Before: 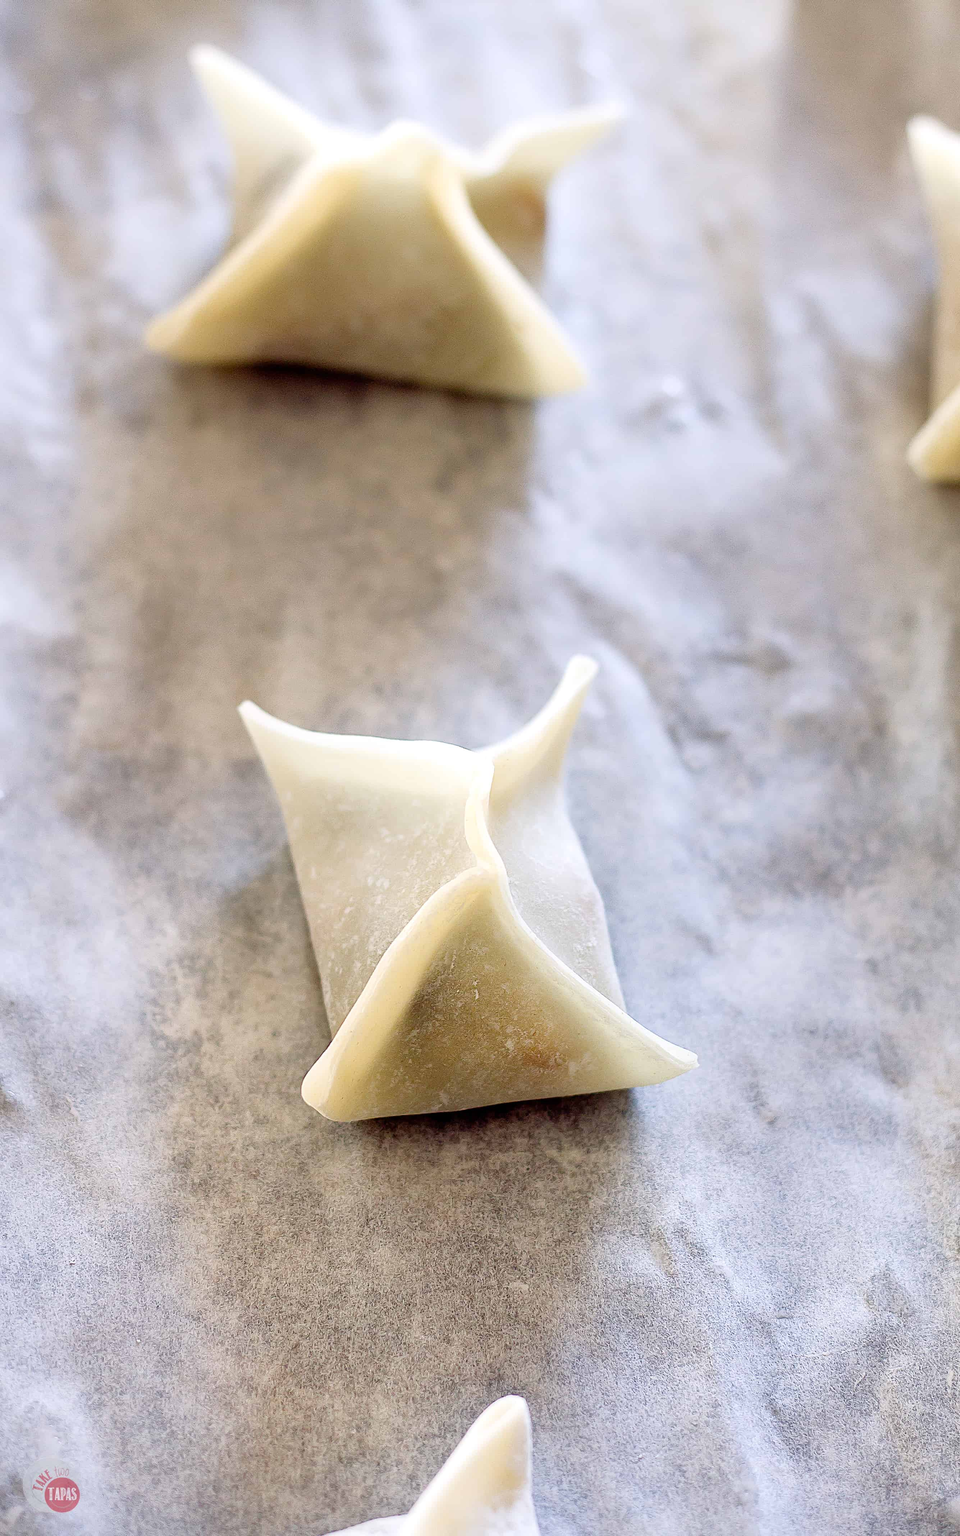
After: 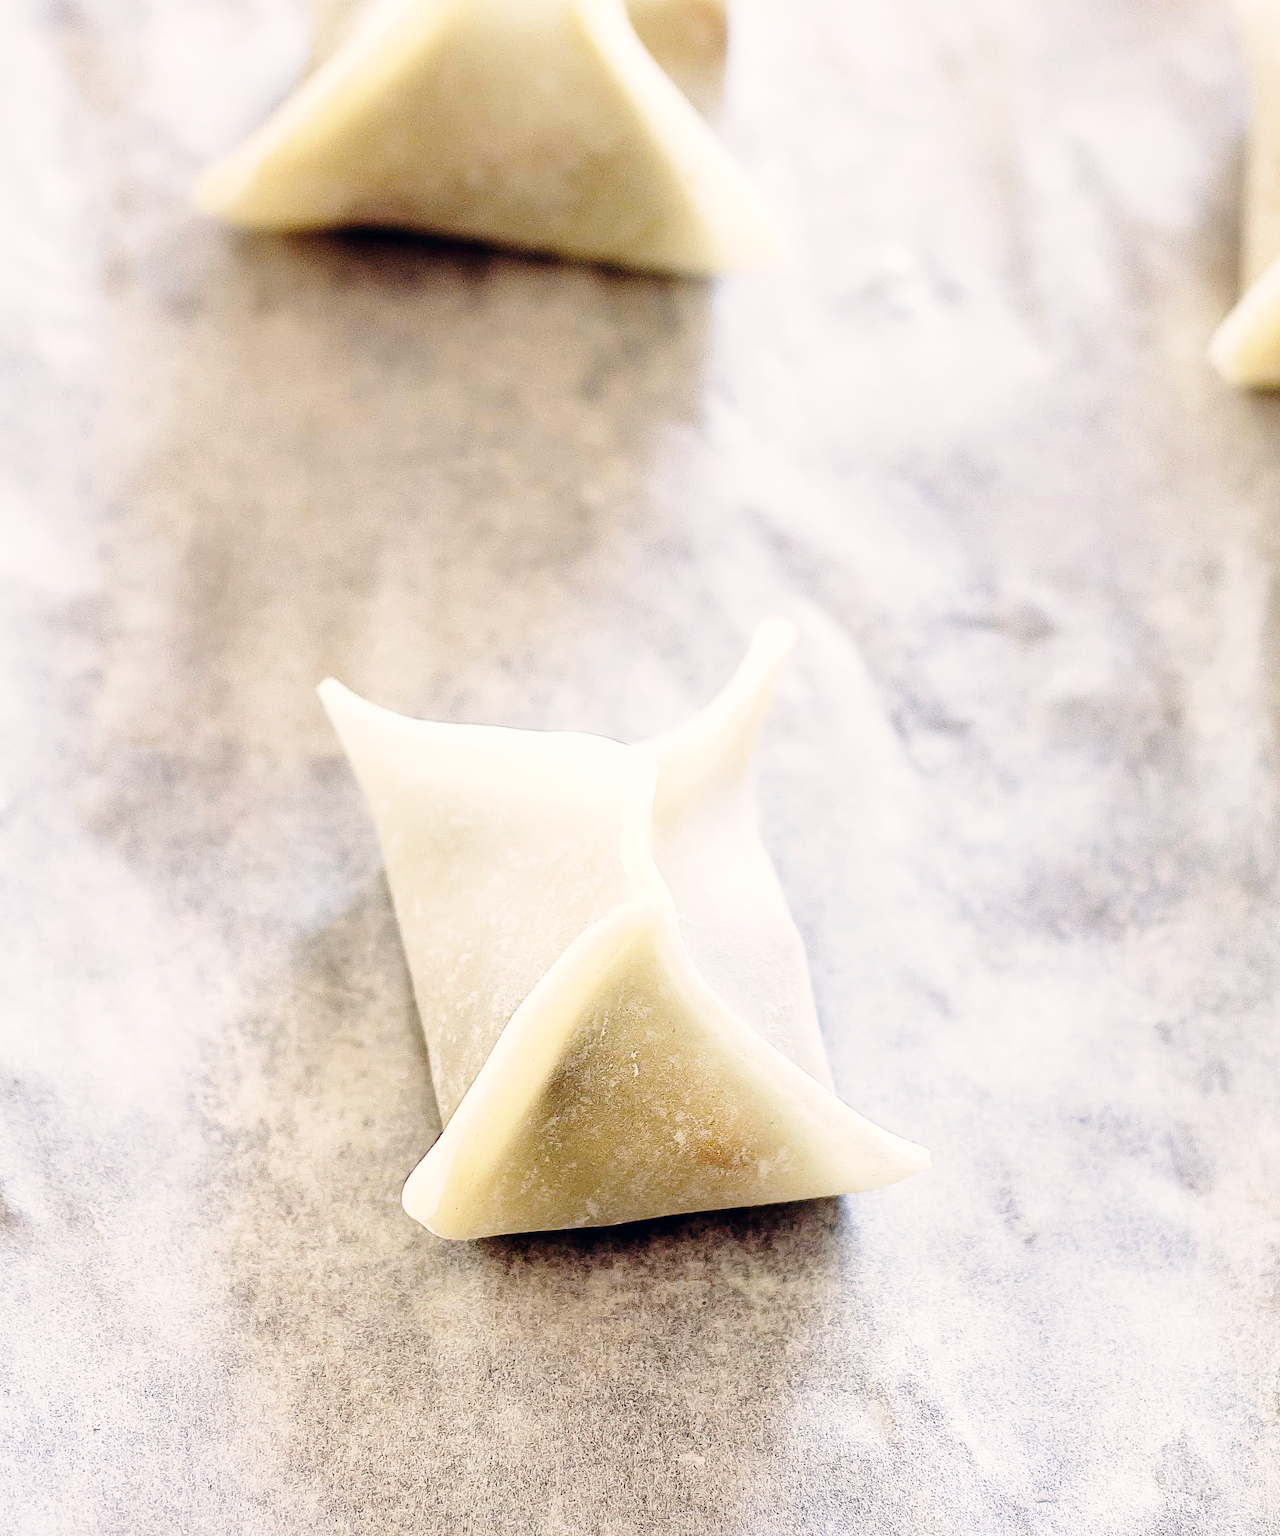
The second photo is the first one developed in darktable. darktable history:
color correction: highlights a* 2.75, highlights b* 5, shadows a* -2.04, shadows b* -4.84, saturation 0.8
base curve: curves: ch0 [(0, 0) (0.028, 0.03) (0.121, 0.232) (0.46, 0.748) (0.859, 0.968) (1, 1)], preserve colors none
crop and rotate: top 12.5%, bottom 12.5%
white balance: emerald 1
